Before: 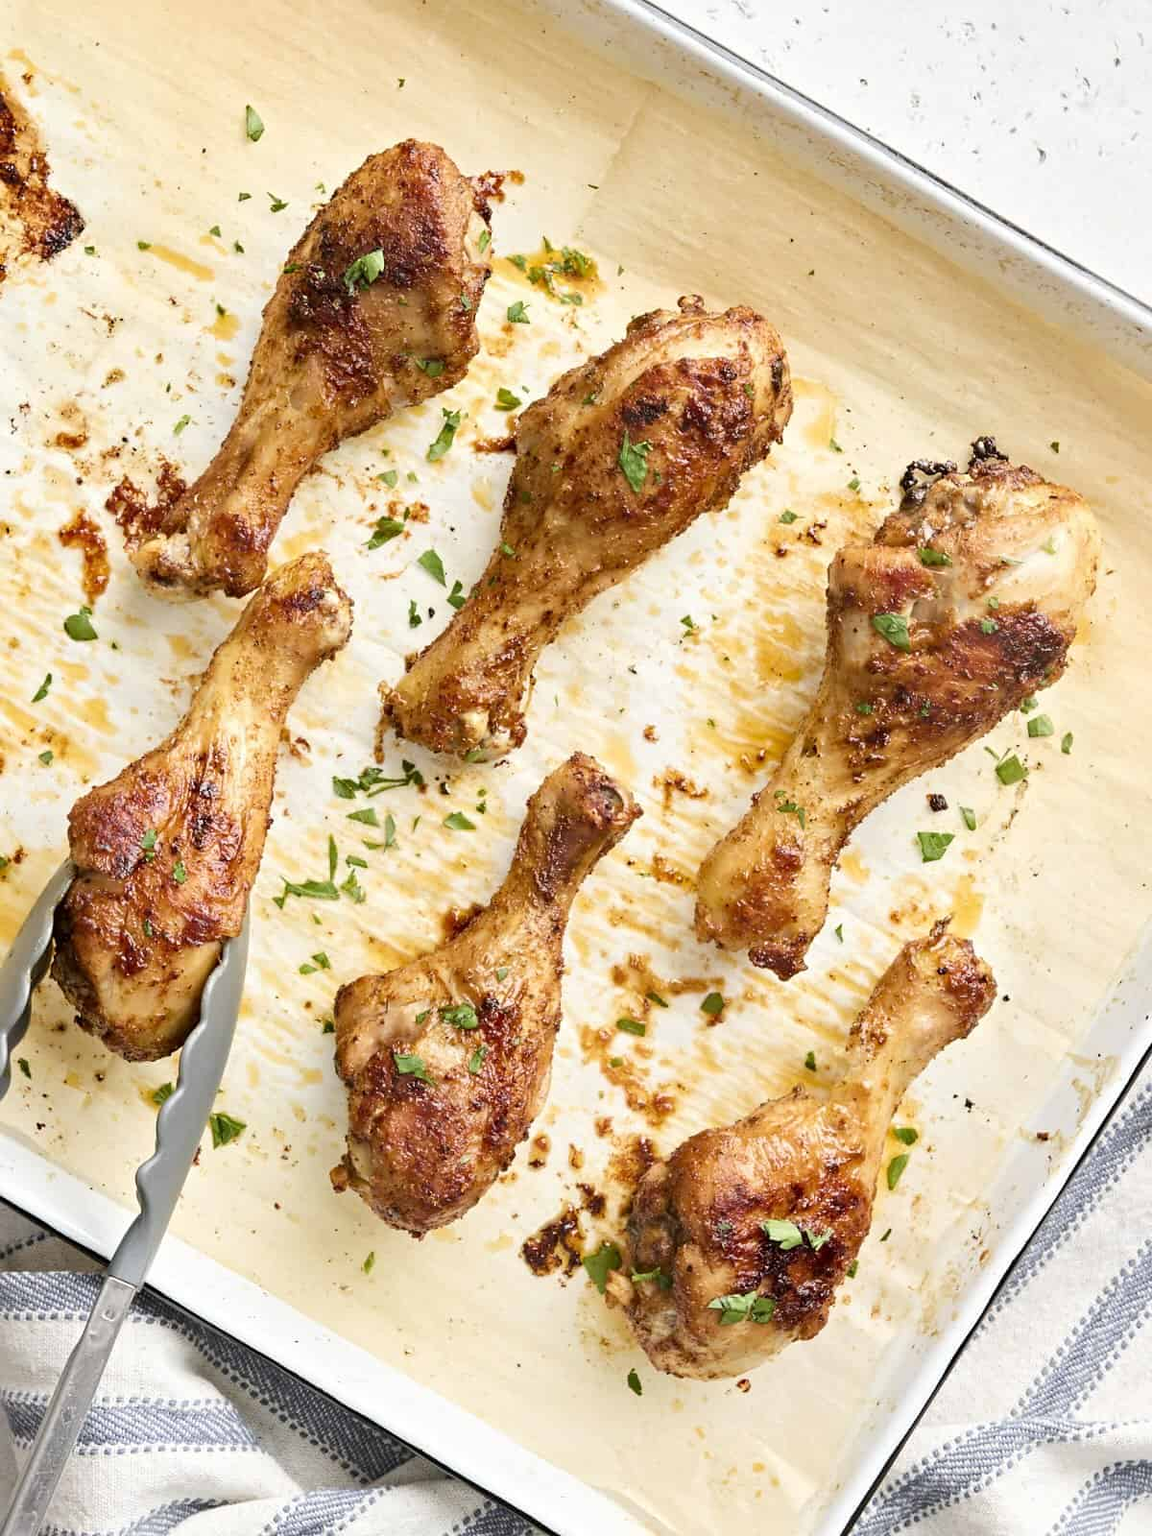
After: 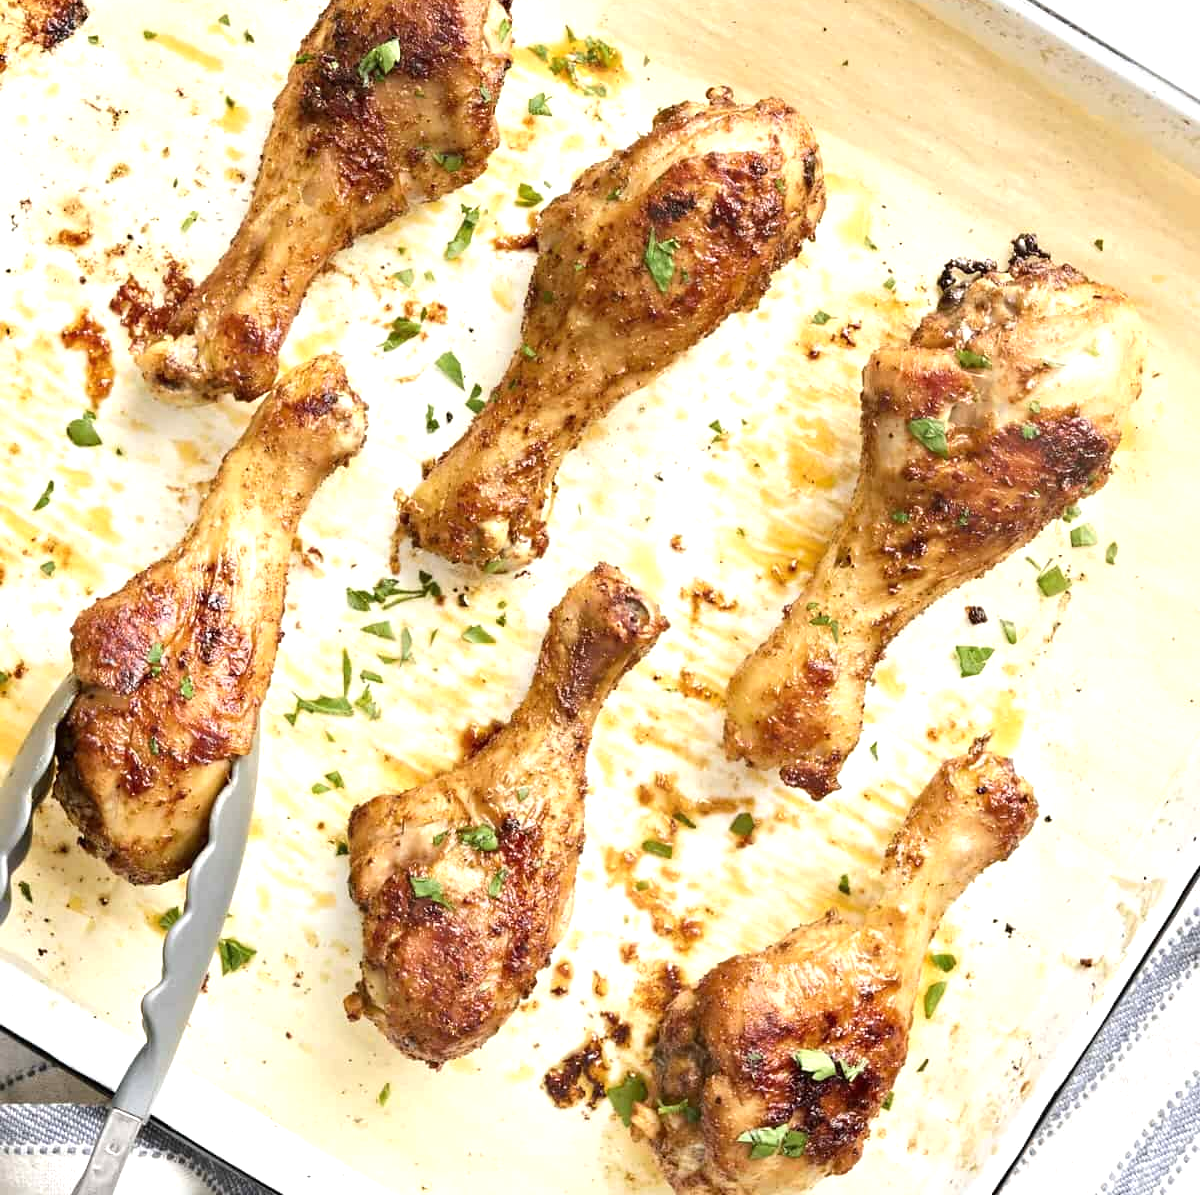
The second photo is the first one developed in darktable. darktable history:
crop: top 13.854%, bottom 11.419%
exposure: black level correction 0, exposure 0.499 EV, compensate highlight preservation false
